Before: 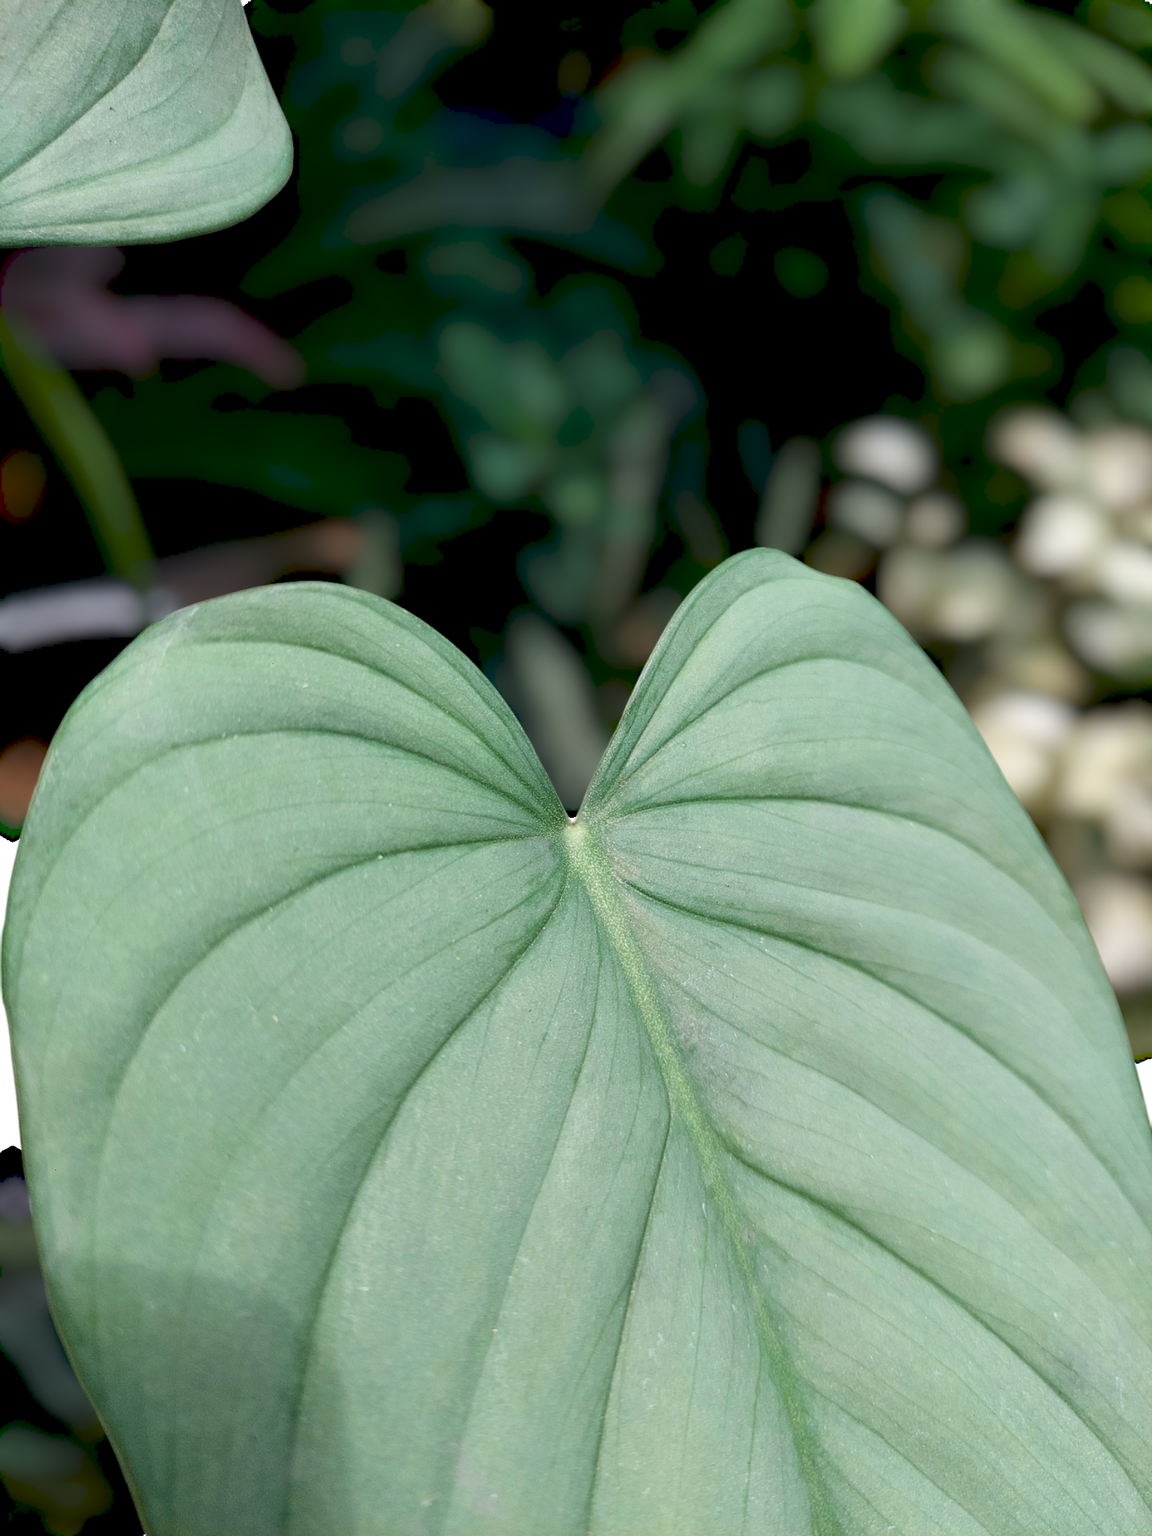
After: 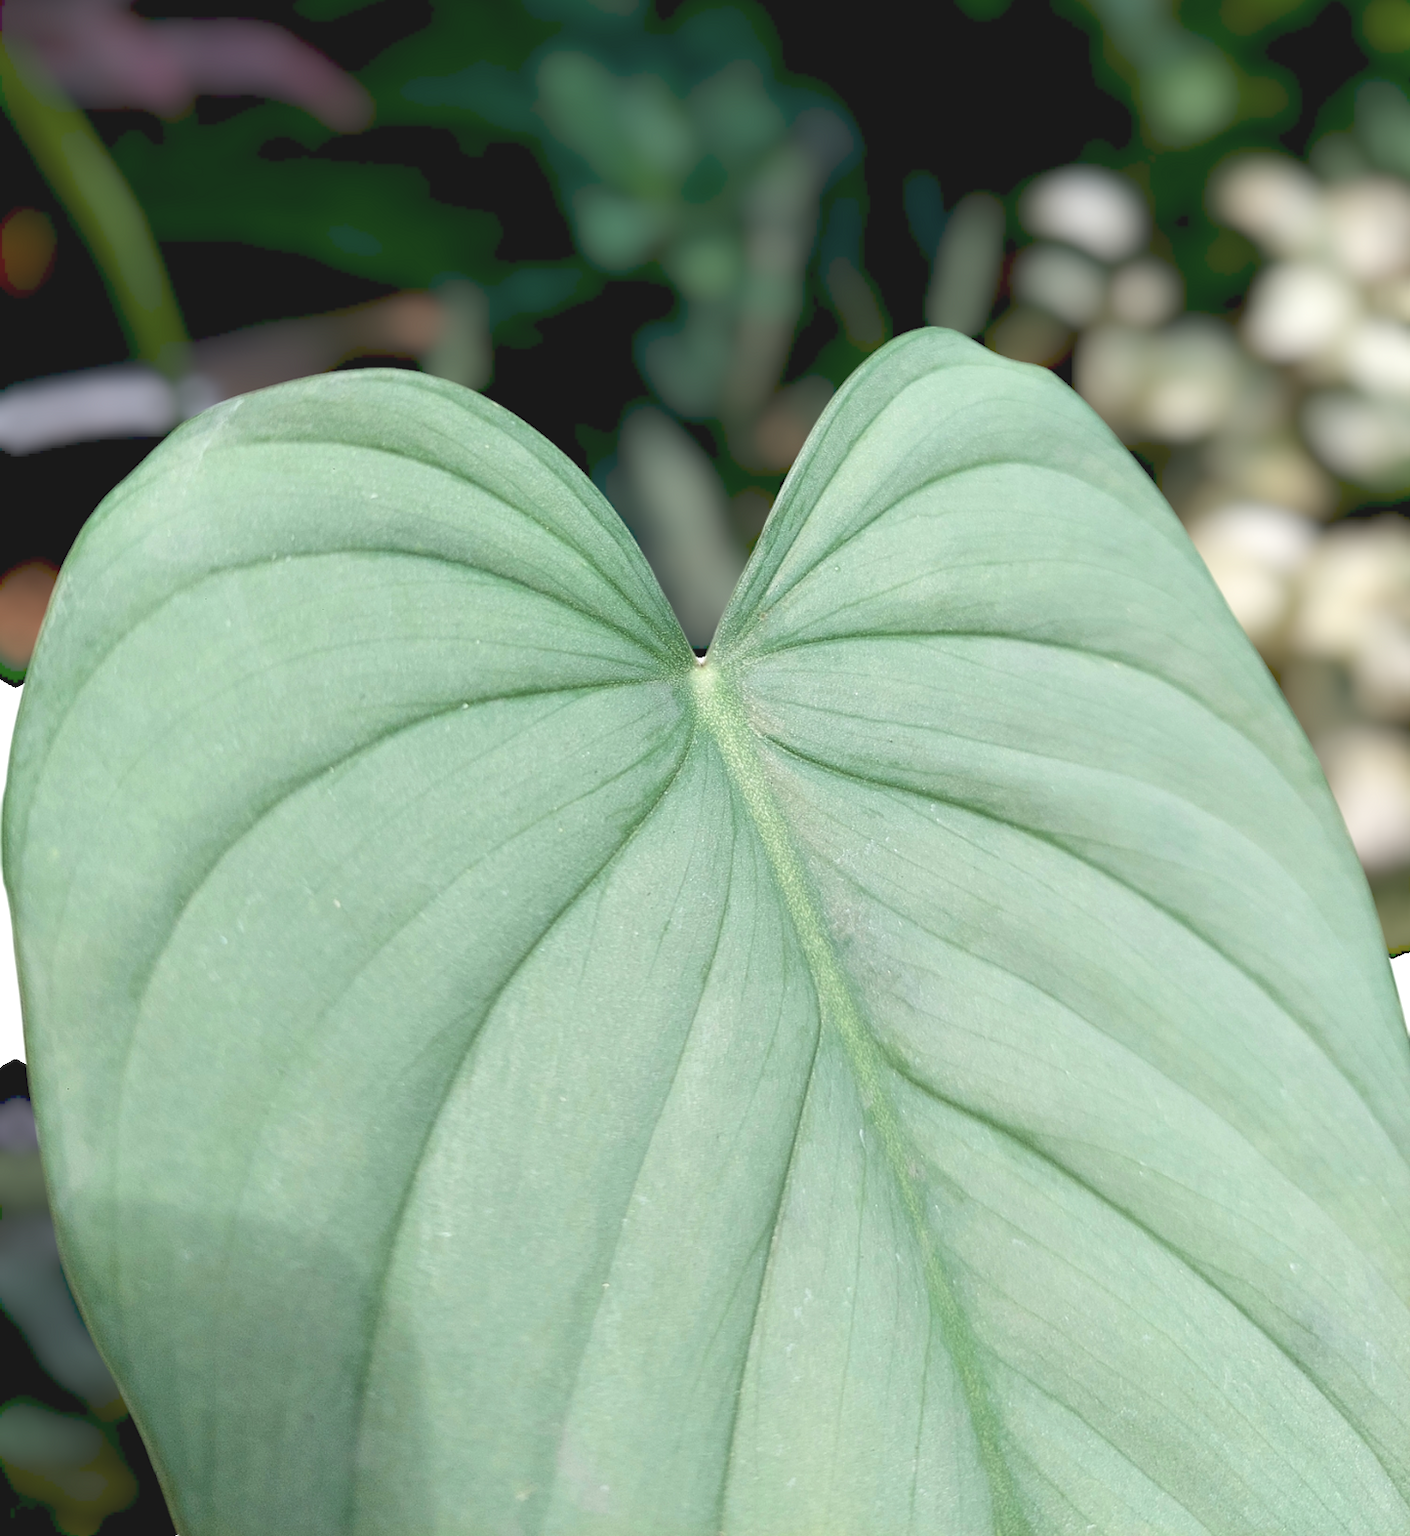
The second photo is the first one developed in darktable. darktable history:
crop and rotate: top 18.312%
contrast brightness saturation: contrast -0.143, brightness 0.045, saturation -0.118
exposure: exposure 0.488 EV, compensate highlight preservation false
